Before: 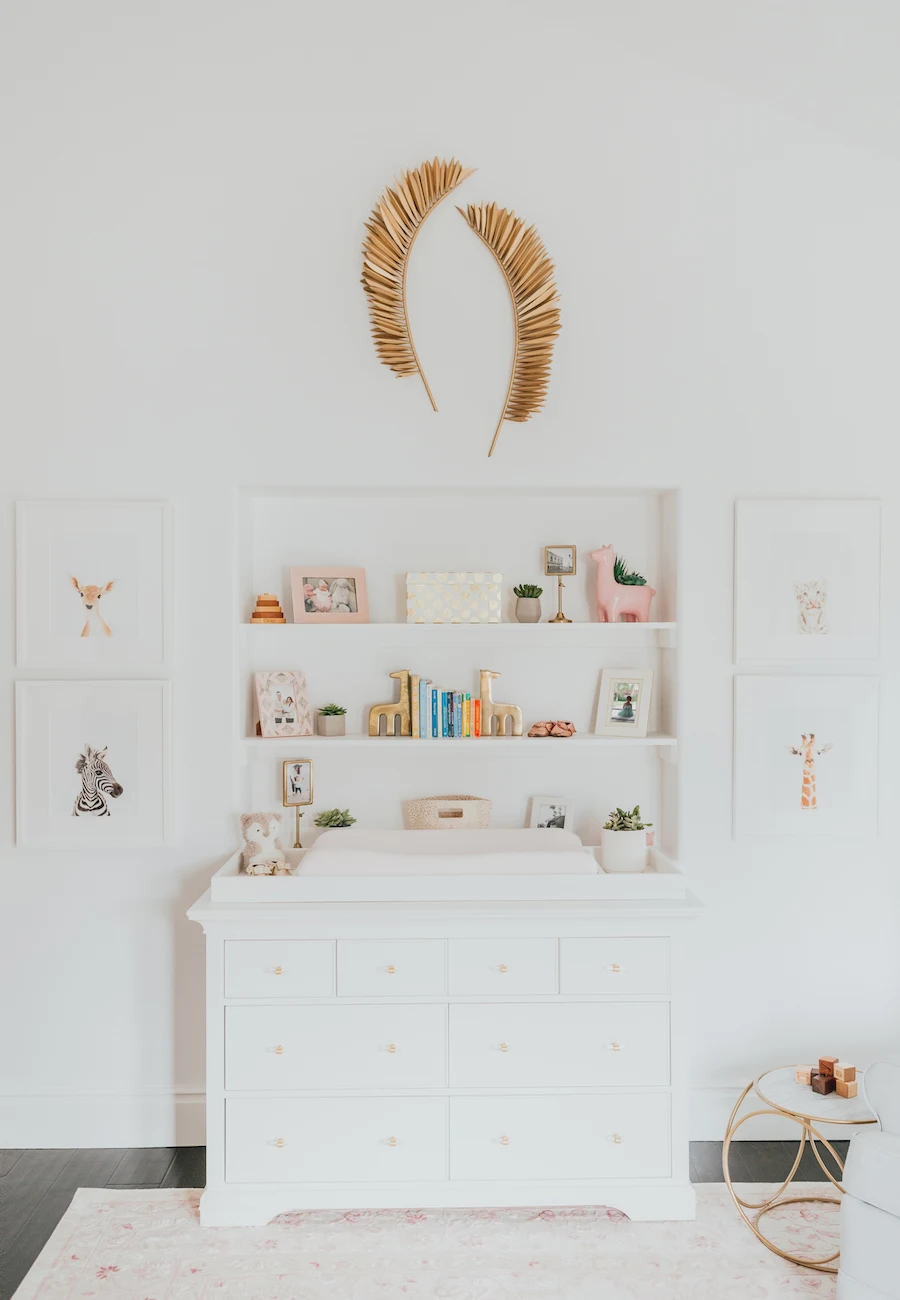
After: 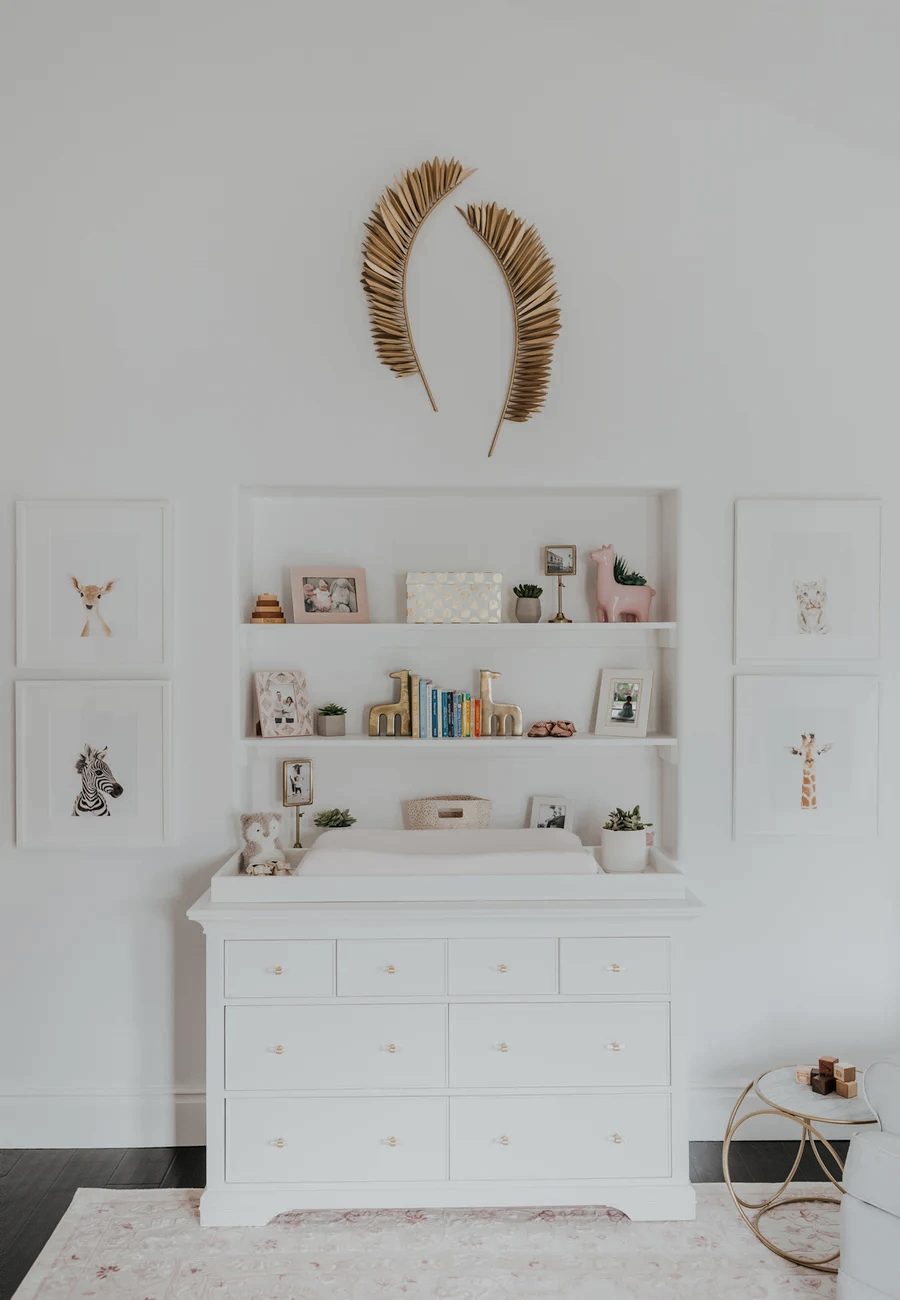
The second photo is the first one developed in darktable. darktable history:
shadows and highlights: radius 331.84, shadows 53.55, highlights -100, compress 94.63%, highlights color adjustment 73.23%, soften with gaussian
levels: levels [0, 0.618, 1]
